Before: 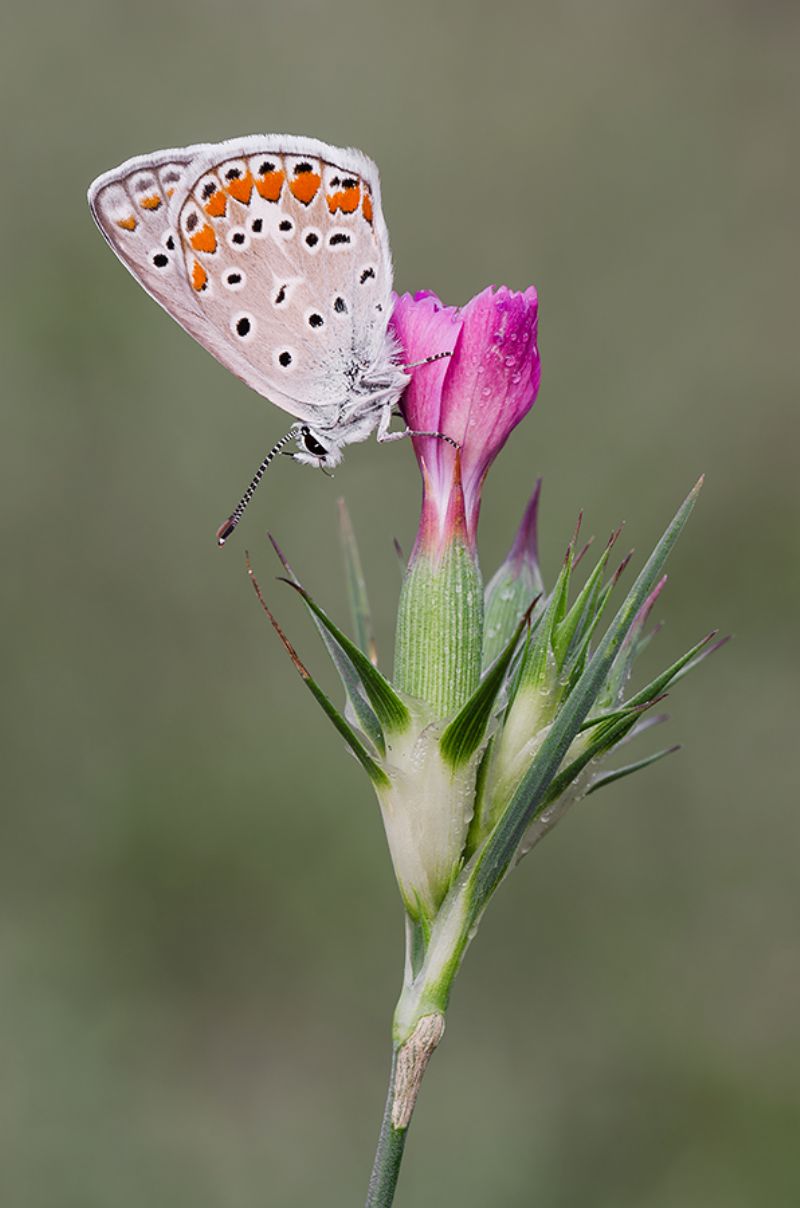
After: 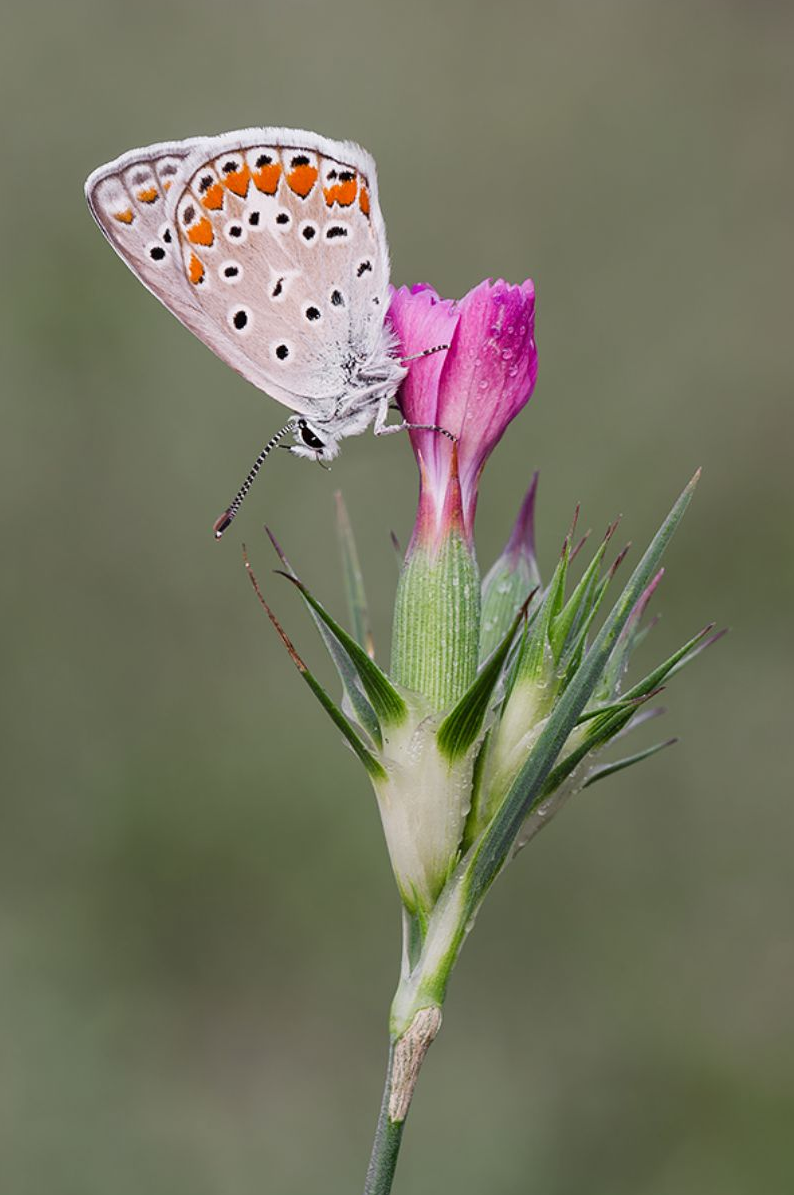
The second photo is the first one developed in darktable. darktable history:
crop: left 0.491%, top 0.593%, right 0.191%, bottom 0.475%
